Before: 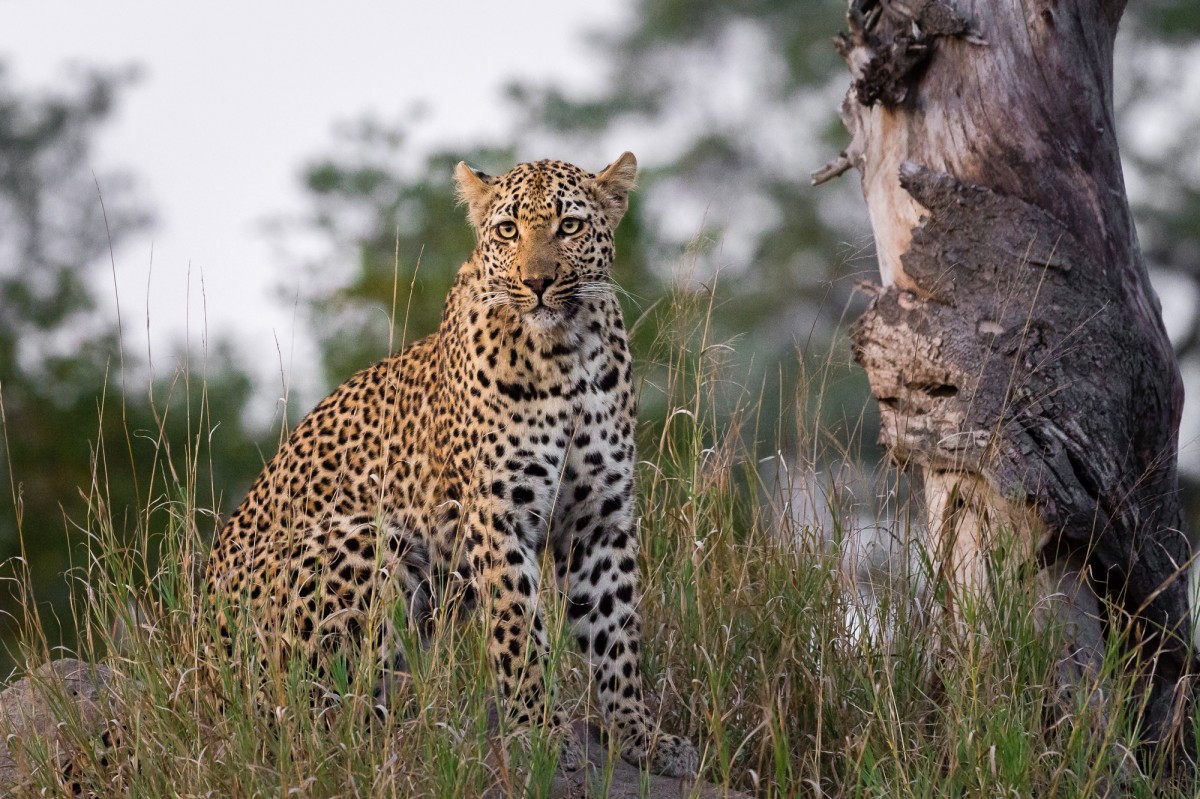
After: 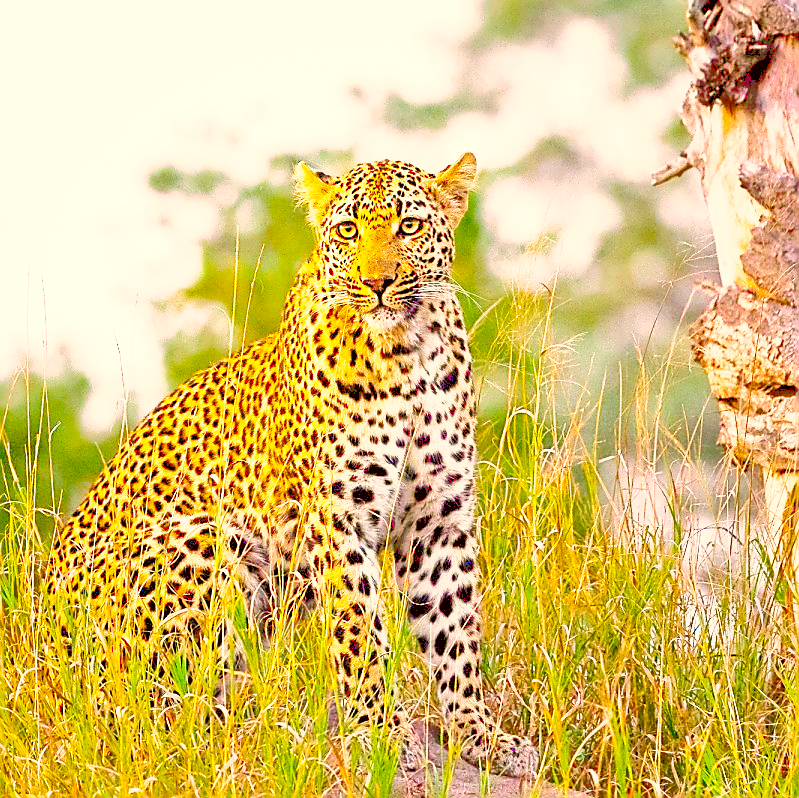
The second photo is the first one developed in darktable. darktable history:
tone curve: curves: ch0 [(0, 0) (0.003, 0.284) (0.011, 0.284) (0.025, 0.288) (0.044, 0.29) (0.069, 0.292) (0.1, 0.296) (0.136, 0.298) (0.177, 0.305) (0.224, 0.312) (0.277, 0.327) (0.335, 0.362) (0.399, 0.407) (0.468, 0.464) (0.543, 0.537) (0.623, 0.62) (0.709, 0.71) (0.801, 0.79) (0.898, 0.862) (1, 1)], color space Lab, linked channels, preserve colors none
crop and rotate: left 13.375%, right 19.981%
tone equalizer: -7 EV 0.158 EV, -6 EV 0.588 EV, -5 EV 1.18 EV, -4 EV 1.32 EV, -3 EV 1.12 EV, -2 EV 0.6 EV, -1 EV 0.148 EV
sharpen: radius 1.391, amount 1.262, threshold 0.843
base curve: curves: ch0 [(0, 0) (0.028, 0.03) (0.105, 0.232) (0.387, 0.748) (0.754, 0.968) (1, 1)], preserve colors none
color balance rgb: global offset › luminance -0.512%, linear chroma grading › shadows -39.521%, linear chroma grading › highlights 40.343%, linear chroma grading › global chroma 44.629%, linear chroma grading › mid-tones -29.574%, perceptual saturation grading › global saturation 29.759%, perceptual brilliance grading › global brilliance 11.026%
exposure: black level correction 0, exposure 0.499 EV, compensate exposure bias true, compensate highlight preservation false
color correction: highlights a* 8.84, highlights b* 15.83, shadows a* -0.36, shadows b* 26.58
